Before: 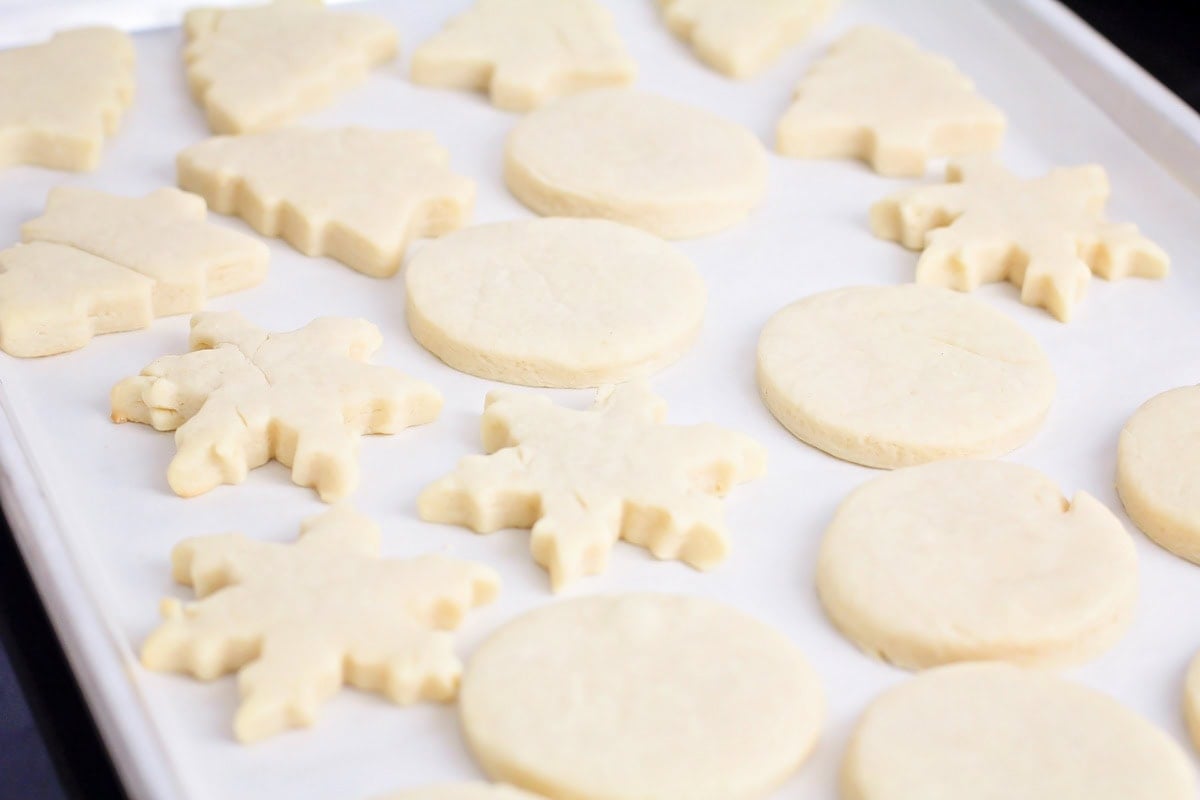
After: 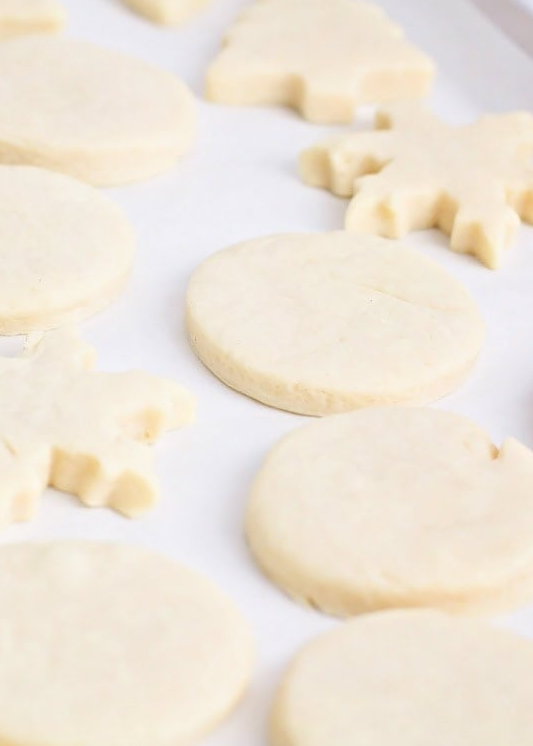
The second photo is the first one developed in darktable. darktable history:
crop: left 47.627%, top 6.645%, right 7.918%
